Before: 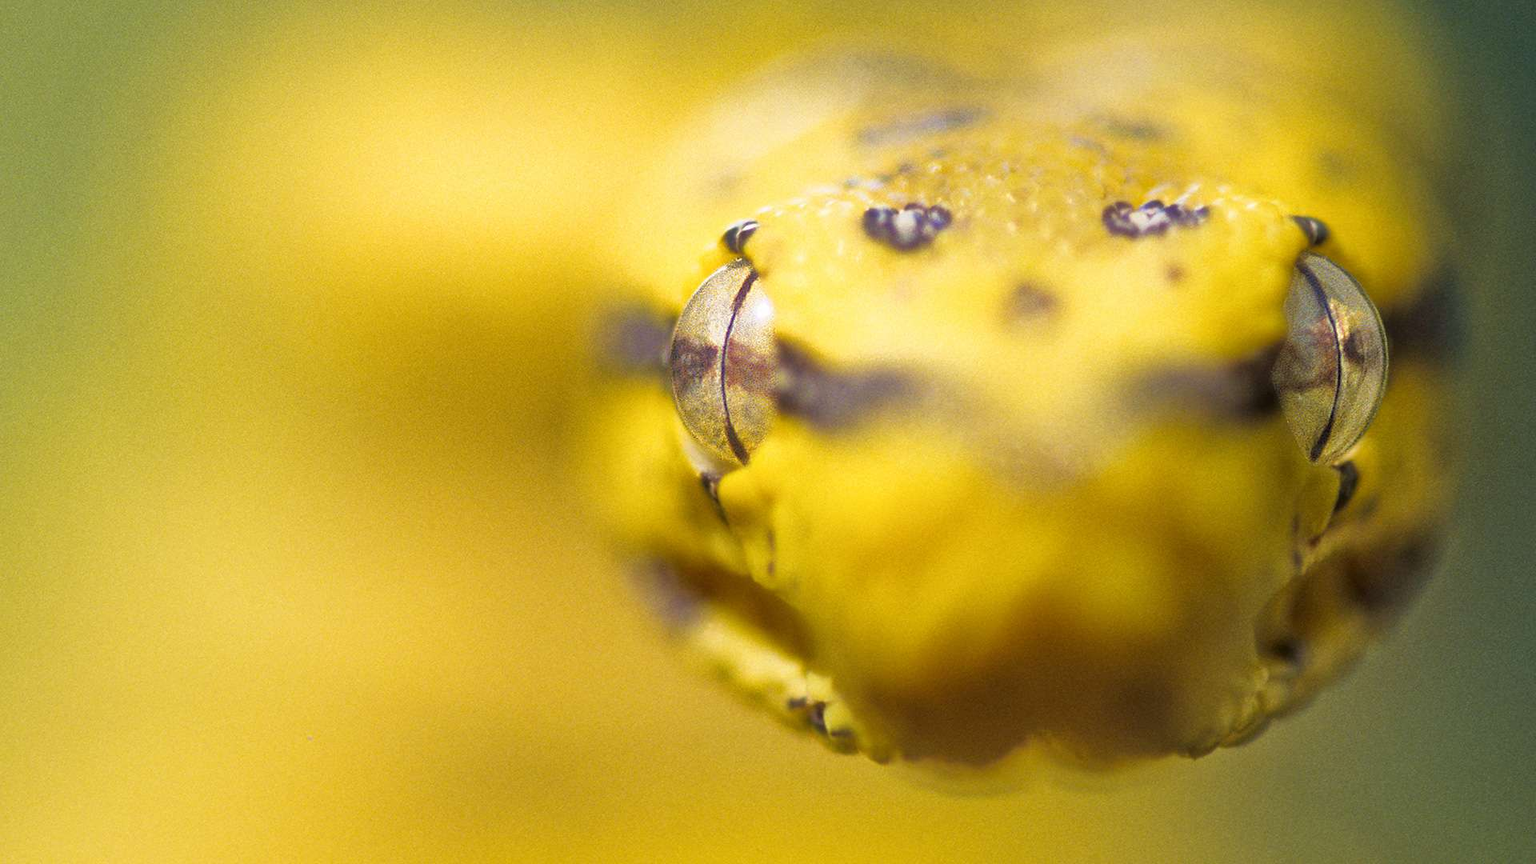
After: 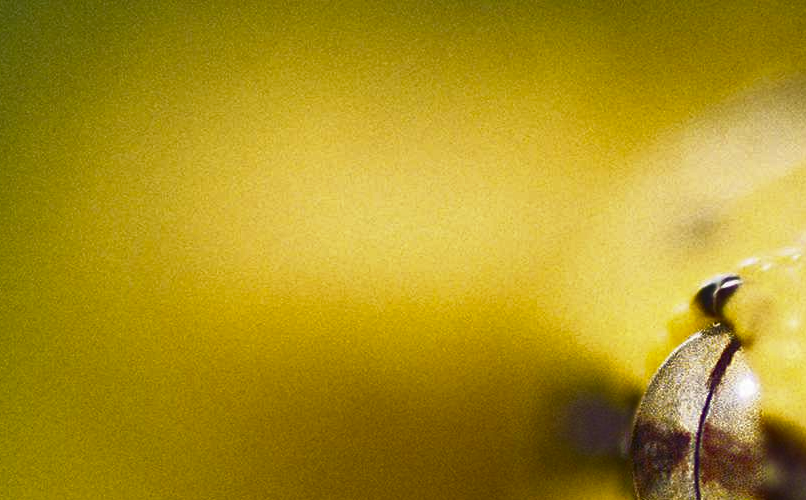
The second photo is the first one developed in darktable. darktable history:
crop and rotate: left 10.817%, top 0.062%, right 47.194%, bottom 53.626%
contrast brightness saturation: brightness -0.52
